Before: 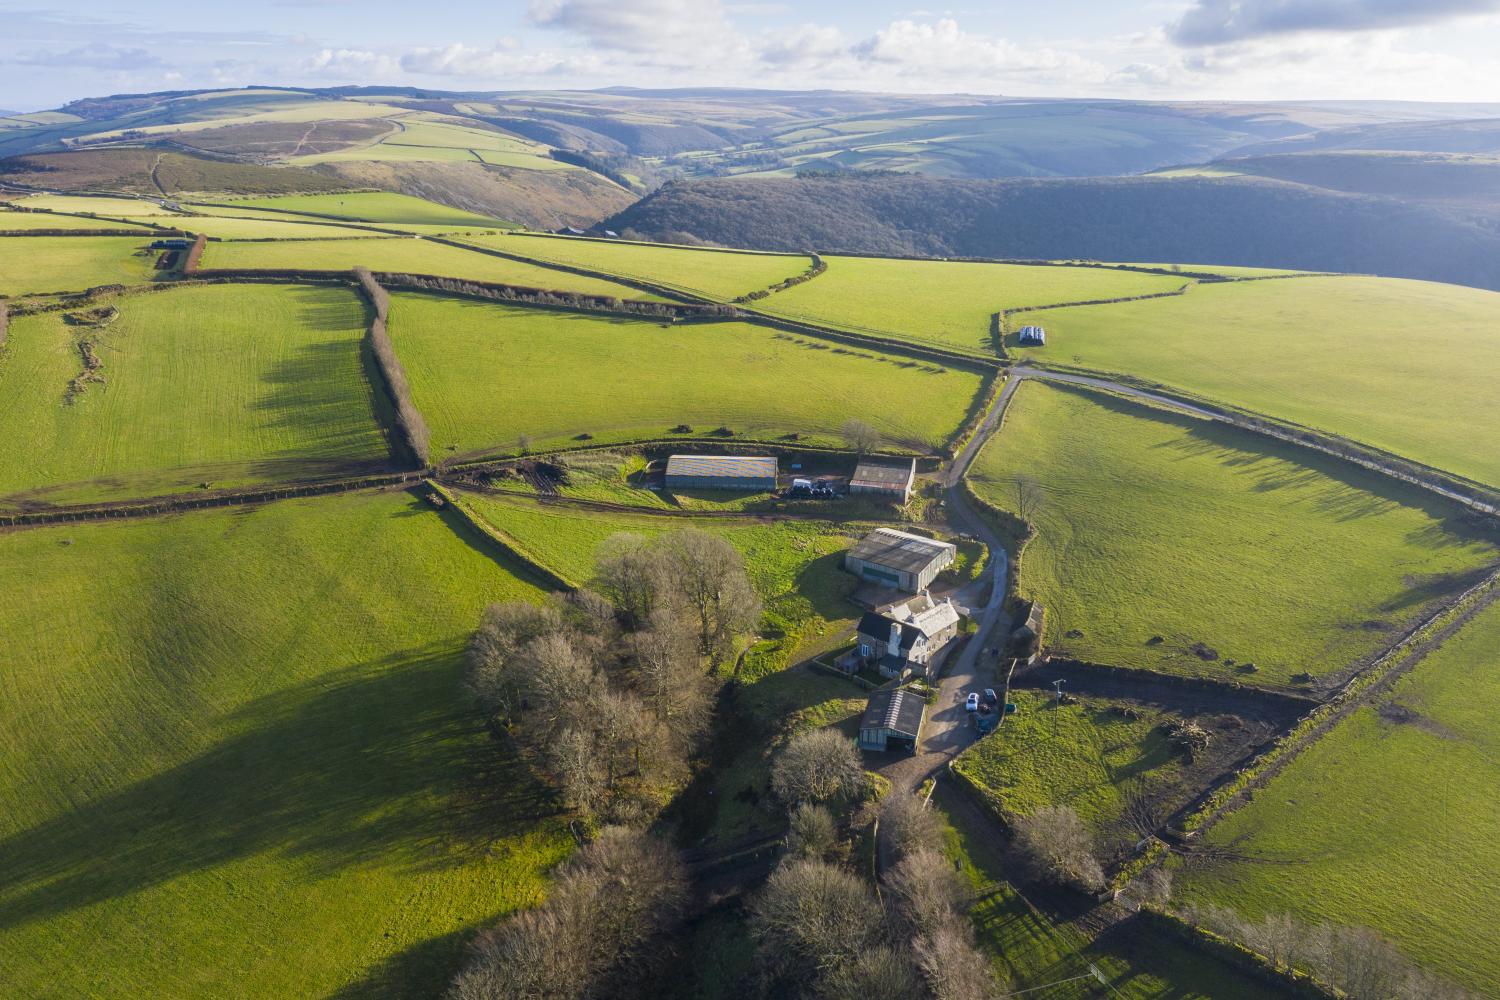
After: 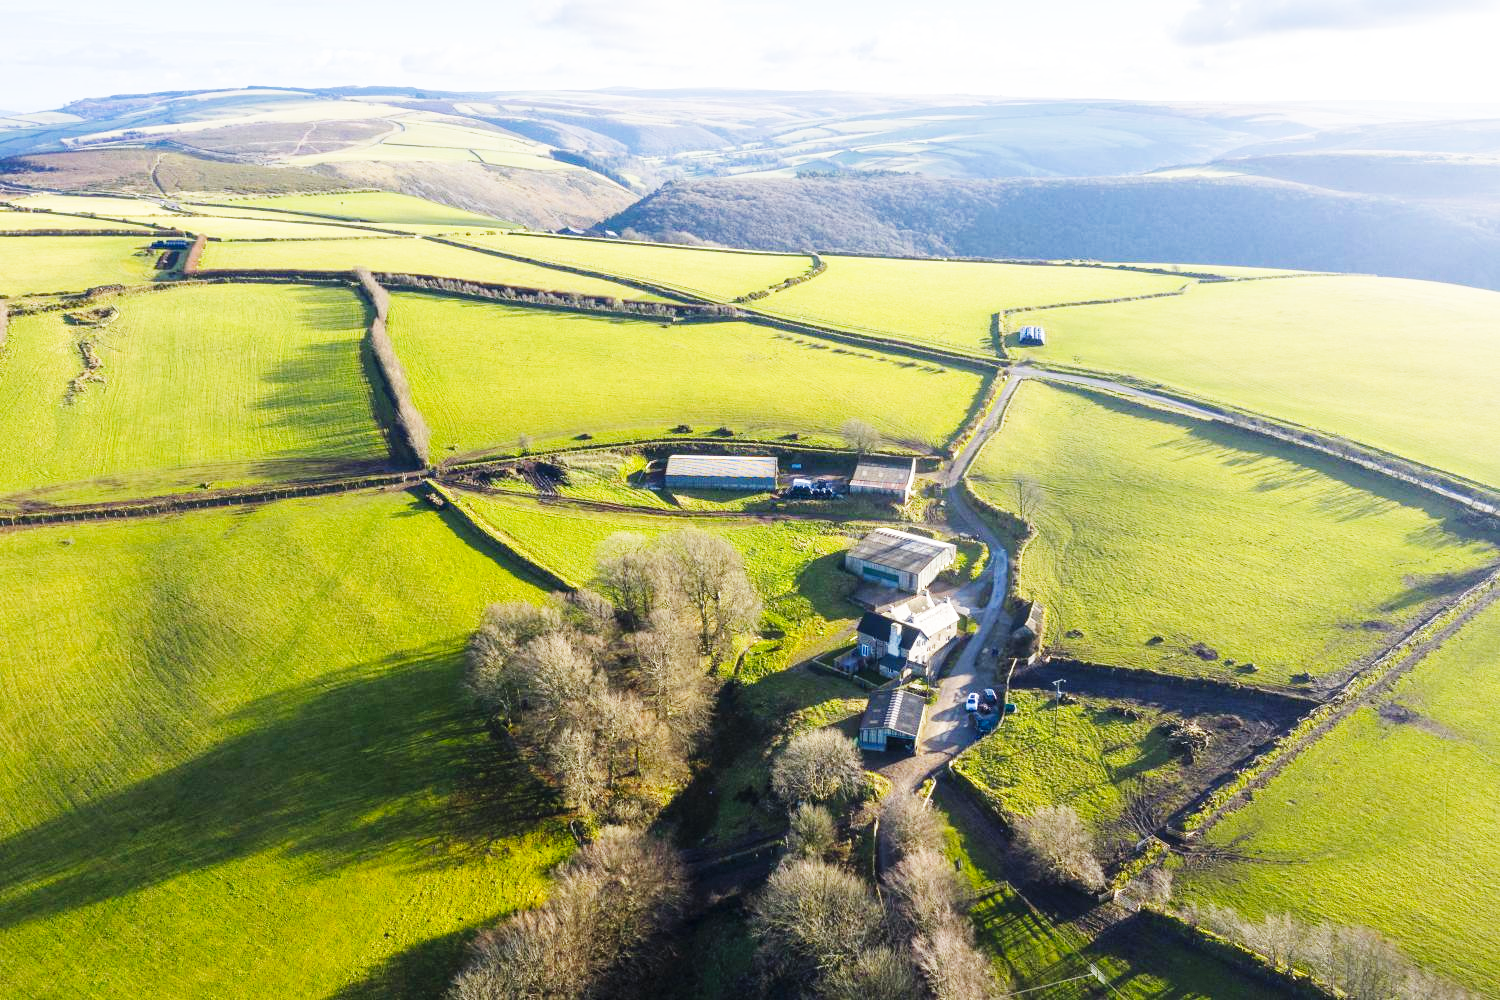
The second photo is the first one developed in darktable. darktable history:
base curve: curves: ch0 [(0, 0.003) (0.001, 0.002) (0.006, 0.004) (0.02, 0.022) (0.048, 0.086) (0.094, 0.234) (0.162, 0.431) (0.258, 0.629) (0.385, 0.8) (0.548, 0.918) (0.751, 0.988) (1, 1)], exposure shift 0.58, preserve colors none
